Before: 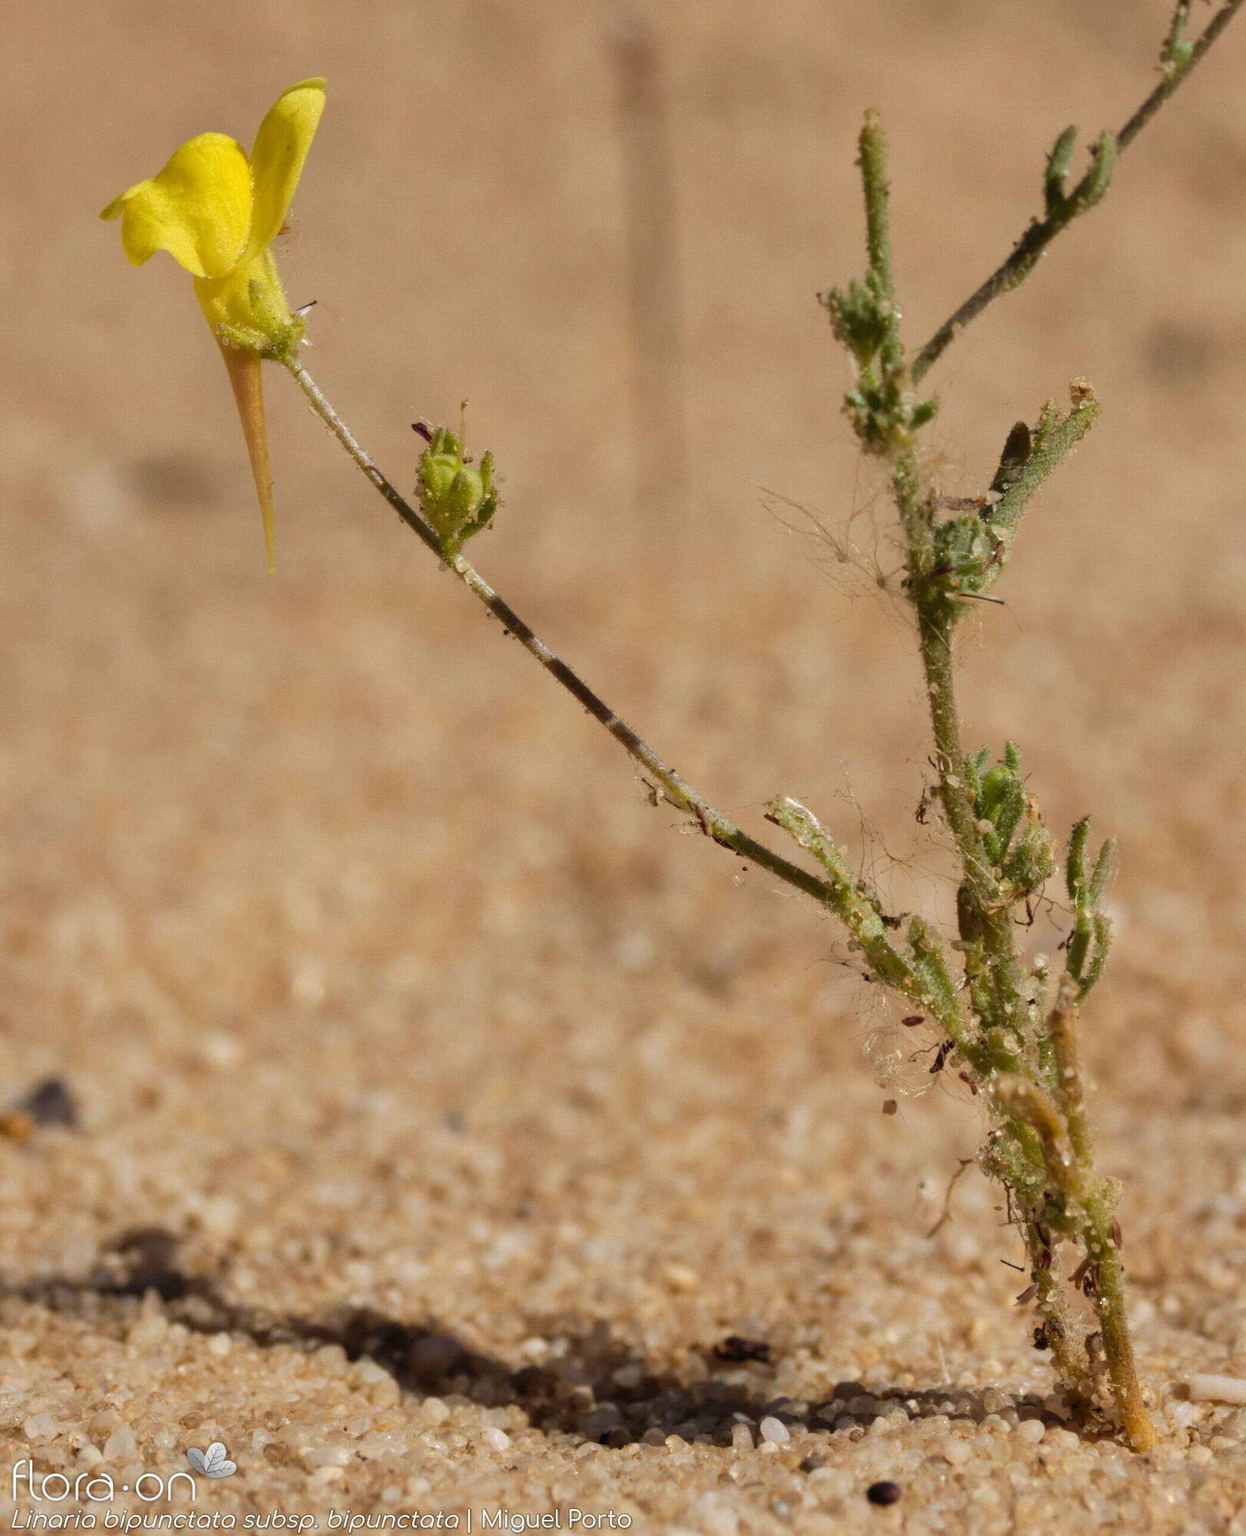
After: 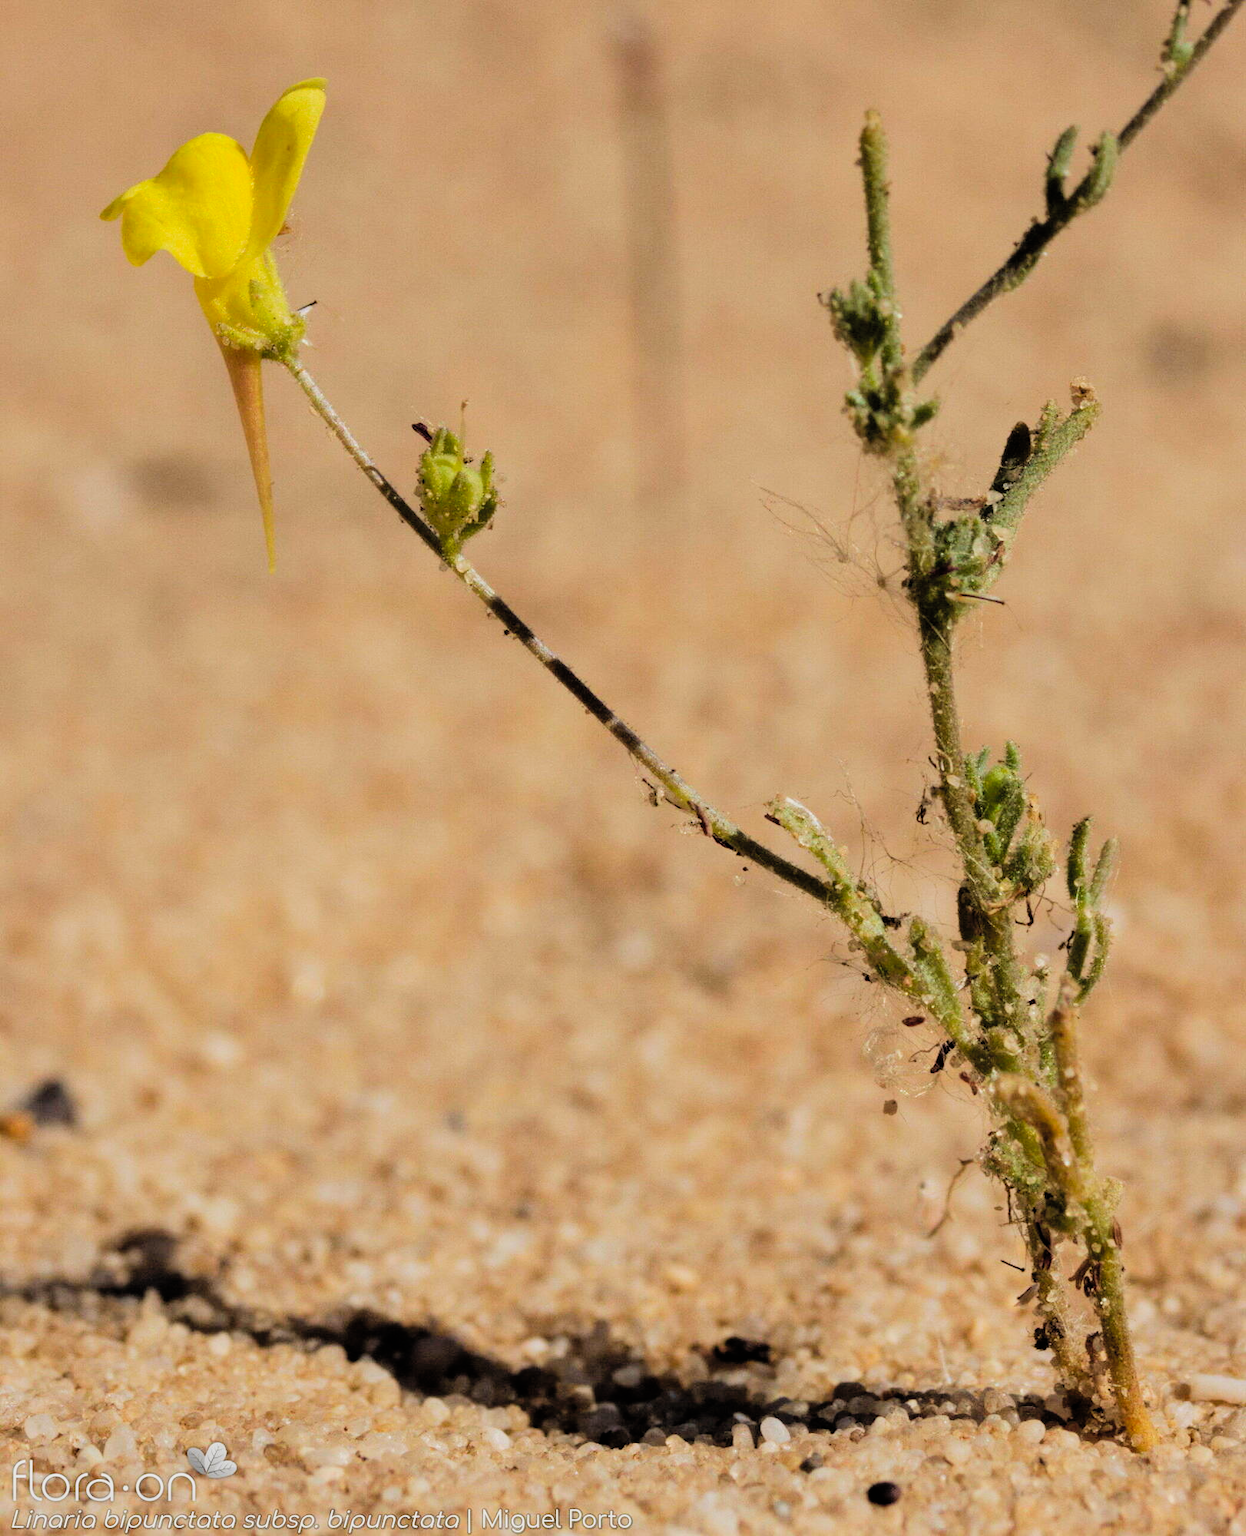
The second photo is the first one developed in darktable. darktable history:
contrast brightness saturation: brightness 0.09, saturation 0.19
filmic rgb: black relative exposure -5 EV, hardness 2.88, contrast 1.3, highlights saturation mix -30%
